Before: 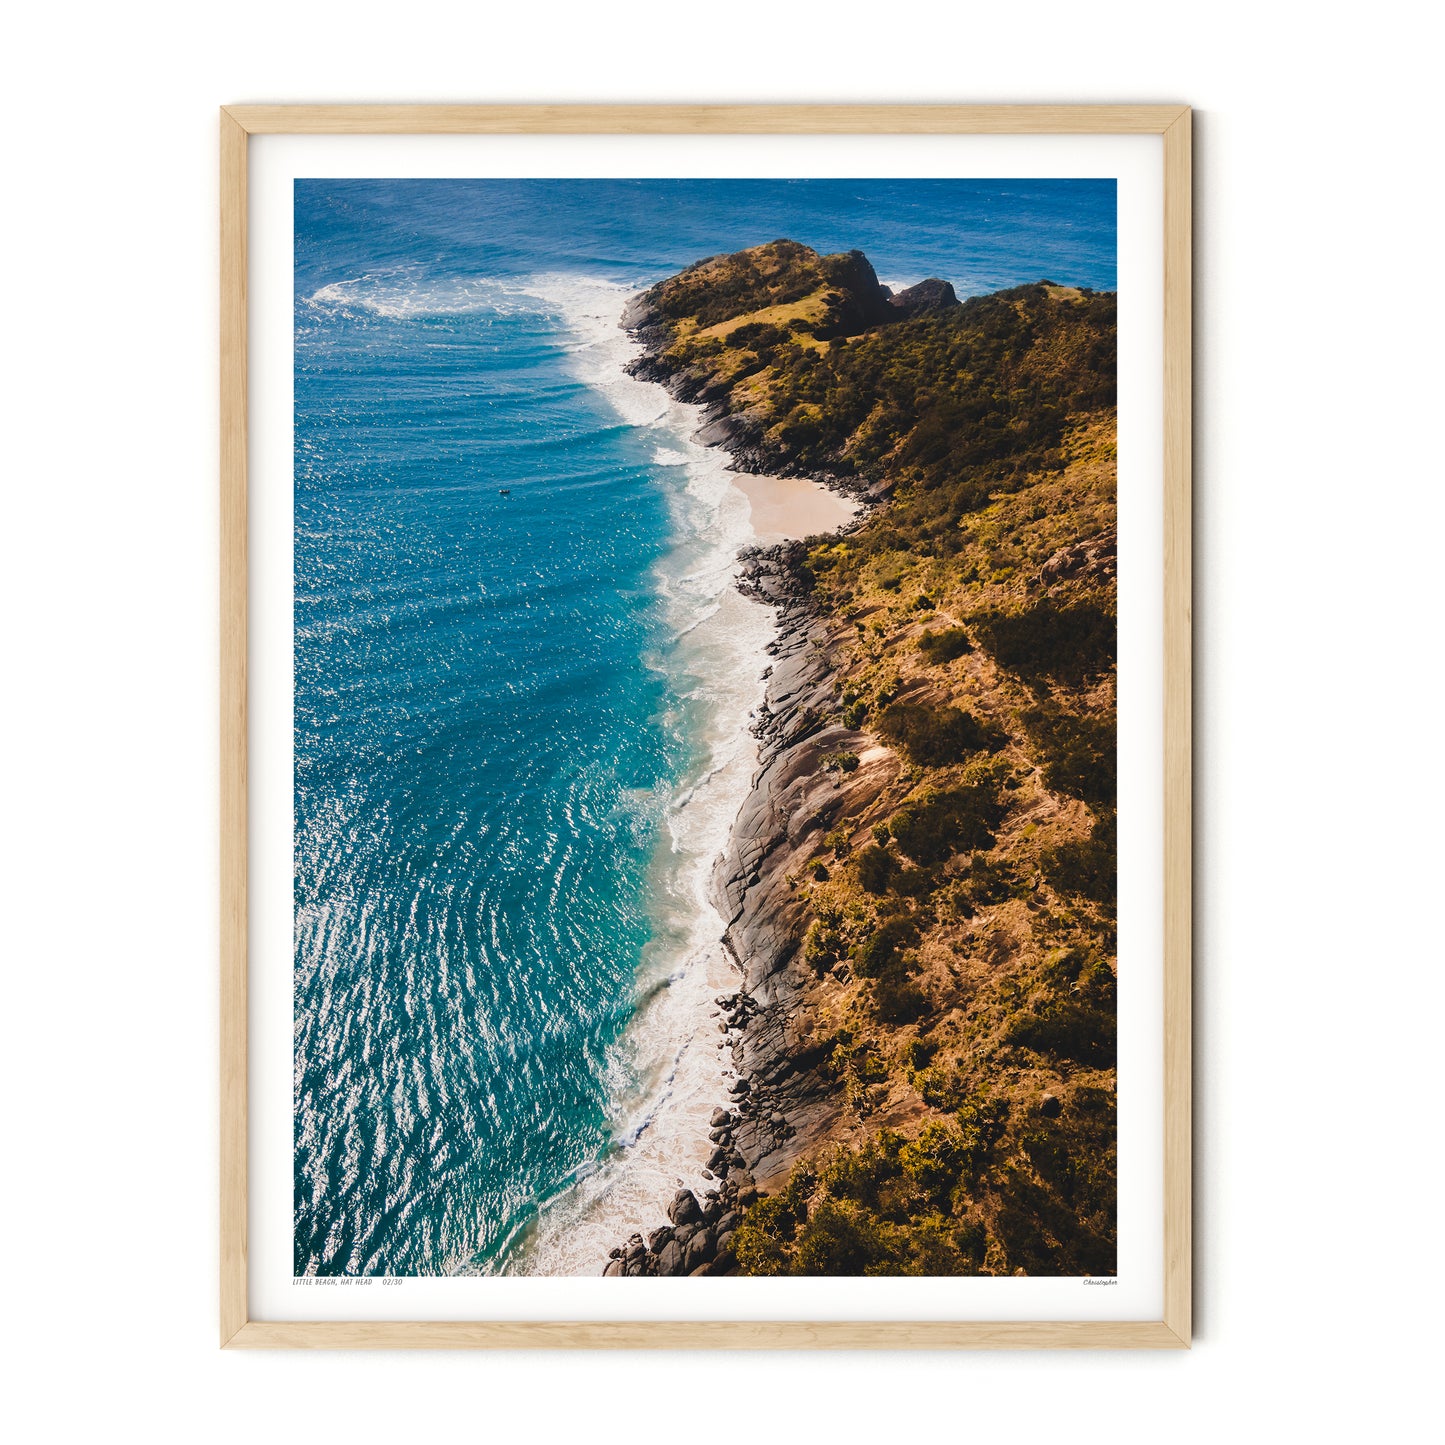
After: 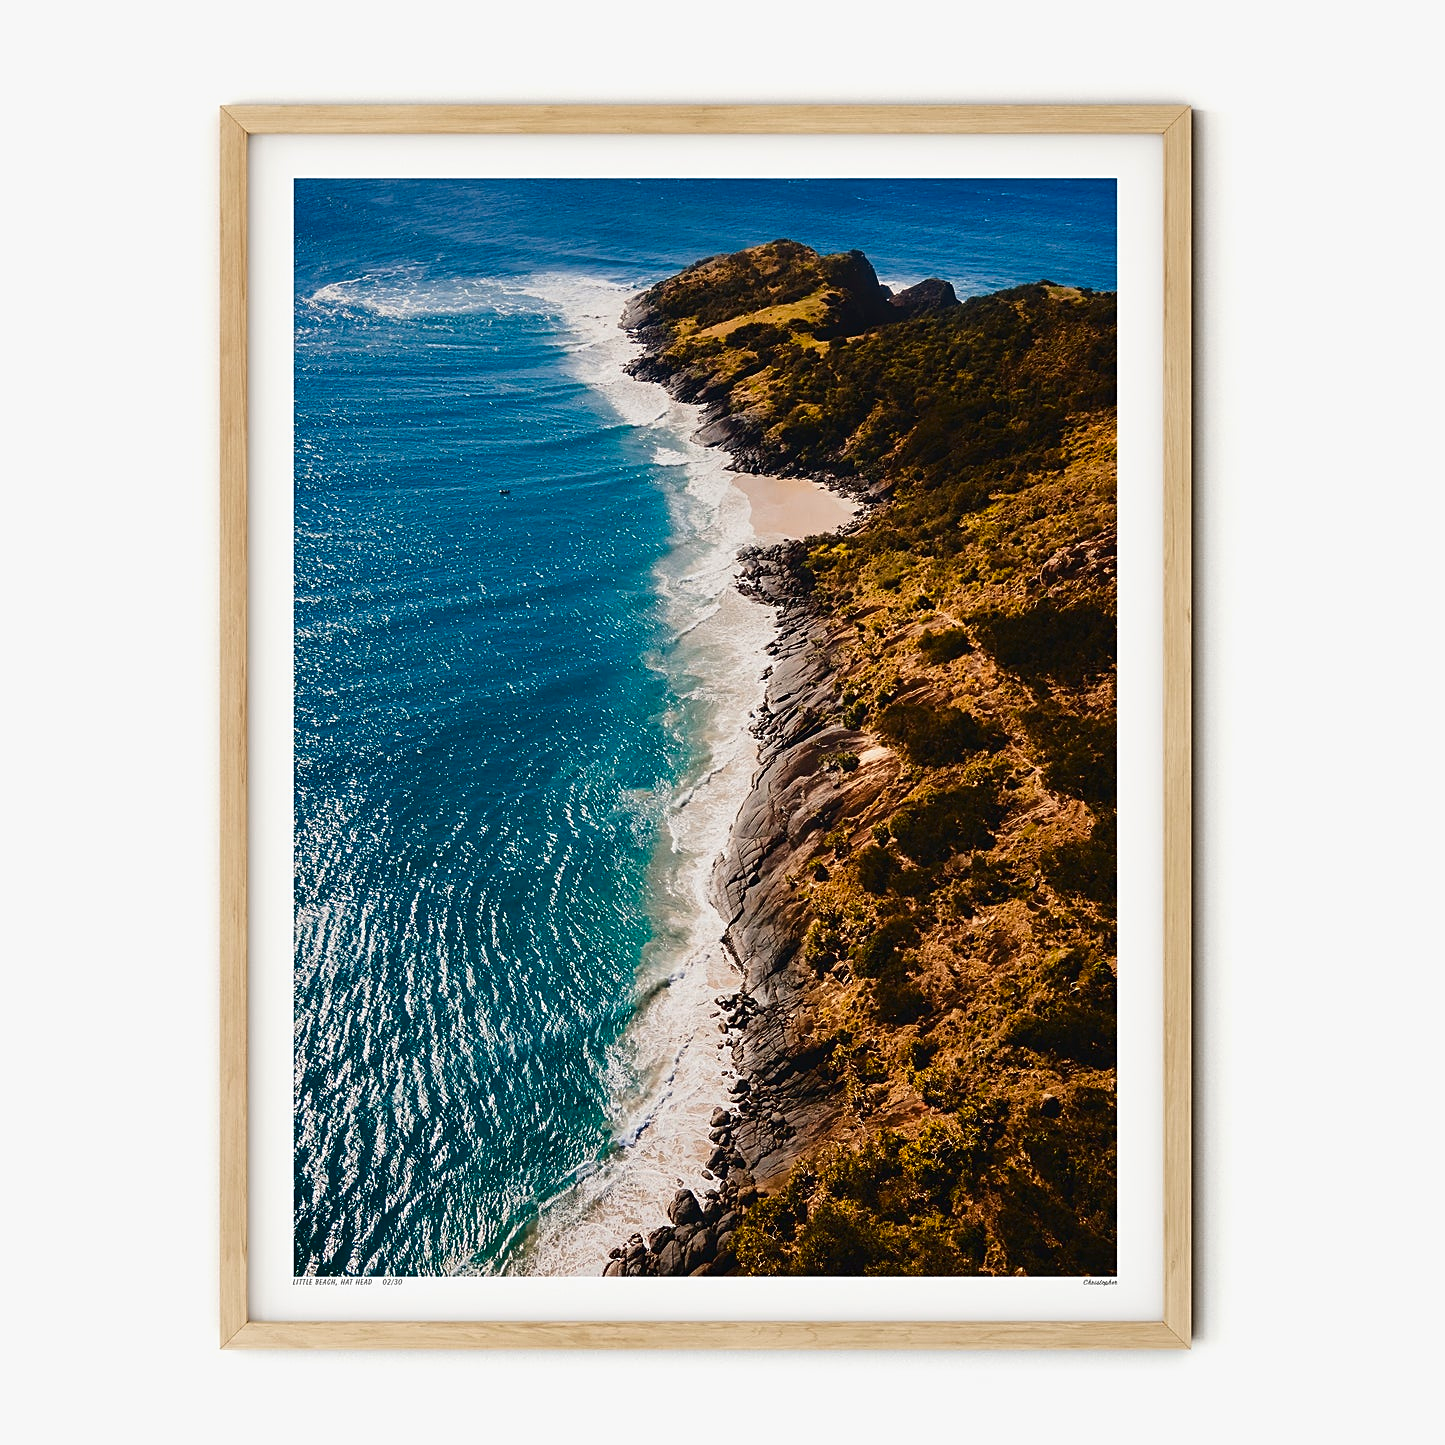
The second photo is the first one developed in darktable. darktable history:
sharpen: on, module defaults
contrast brightness saturation: contrast 0.121, brightness -0.119, saturation 0.199
exposure: exposure -0.112 EV, compensate highlight preservation false
